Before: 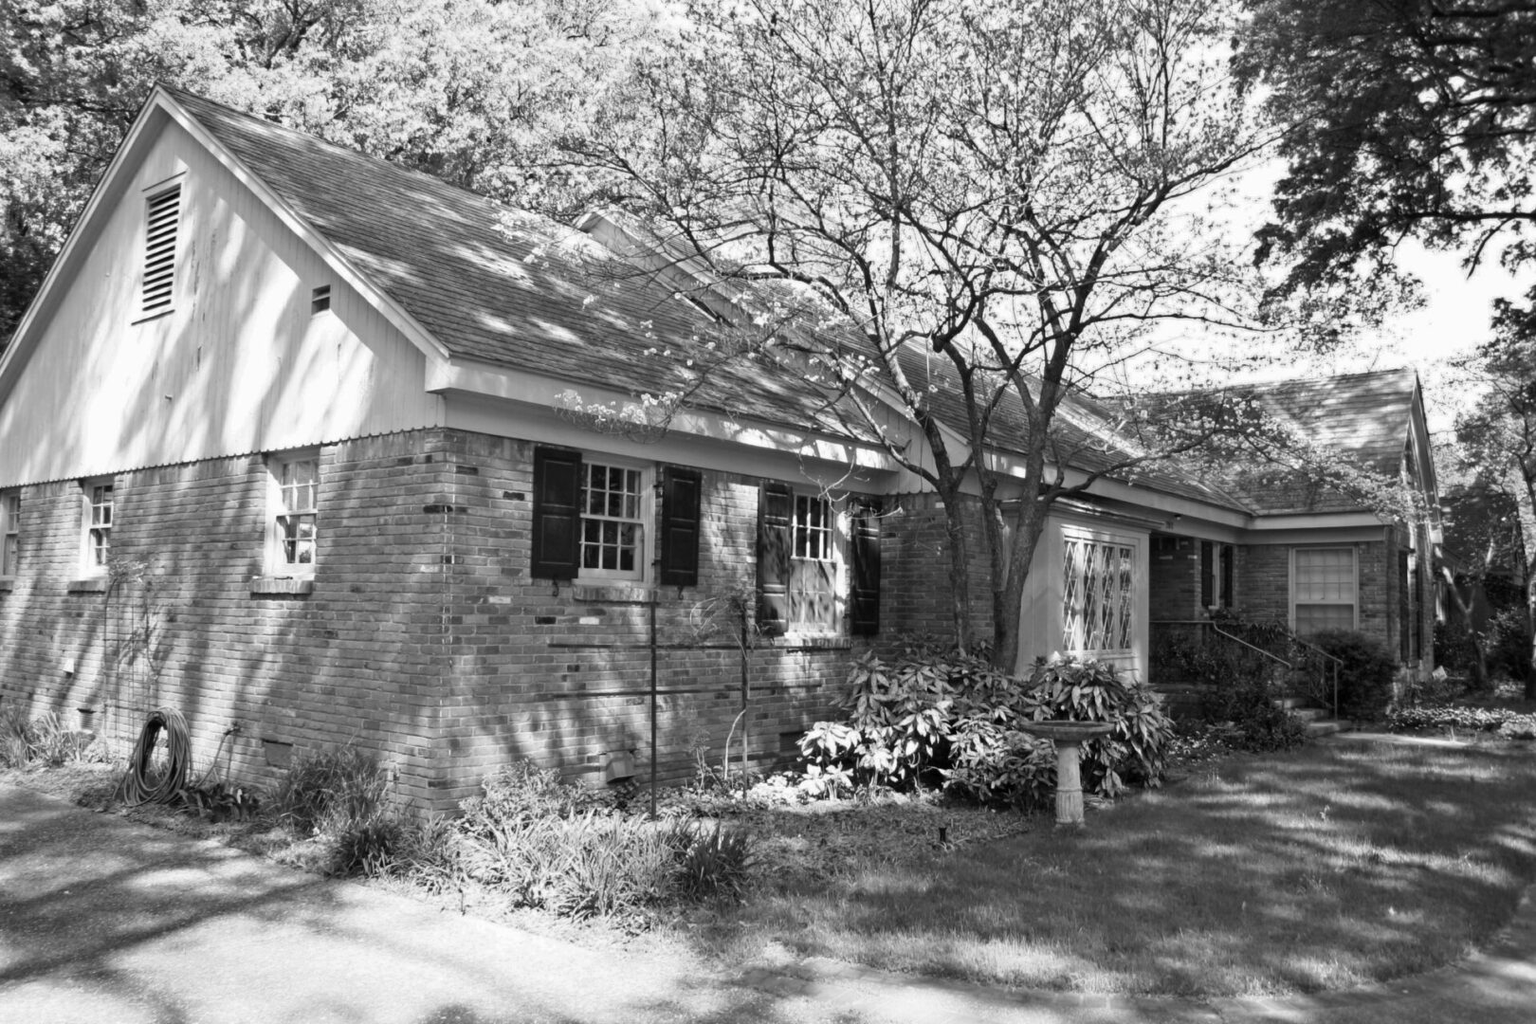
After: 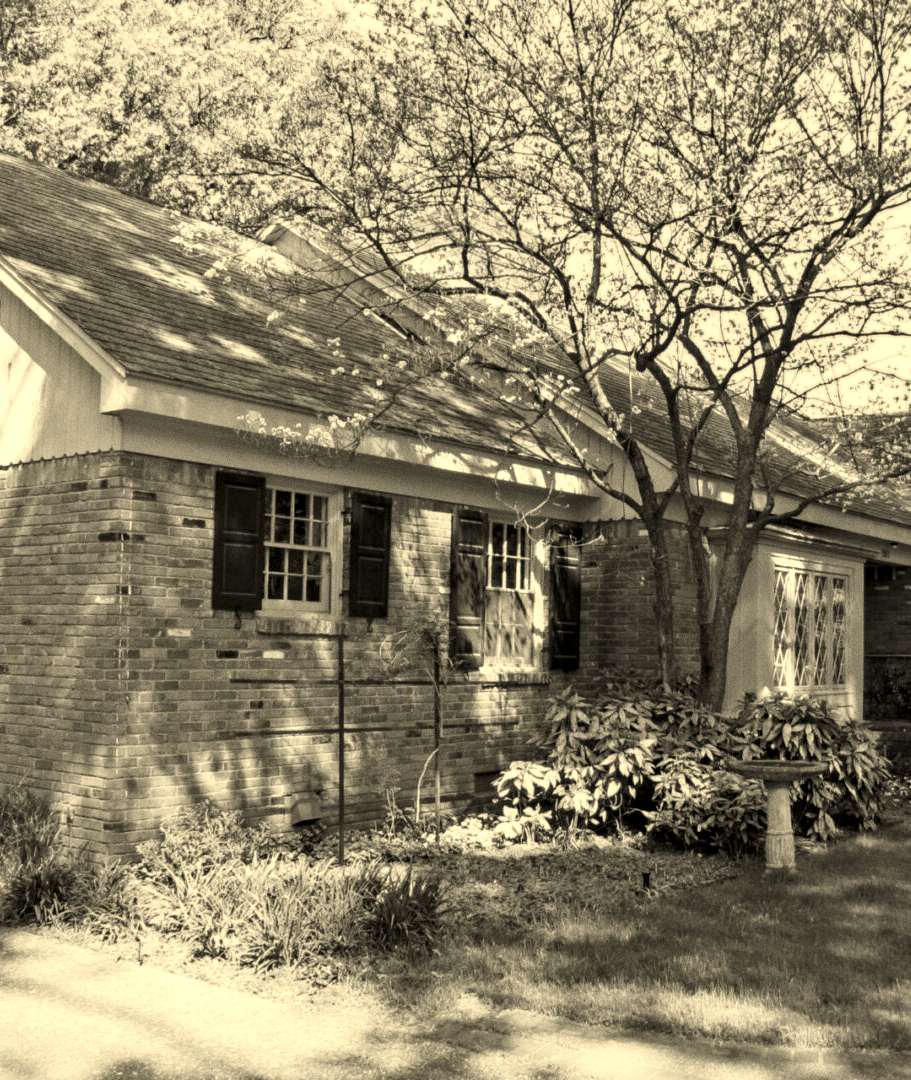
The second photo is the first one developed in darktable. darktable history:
crop: left 21.496%, right 22.254%
white balance: red 1.08, blue 0.791
grain: on, module defaults
local contrast: highlights 83%, shadows 81%
